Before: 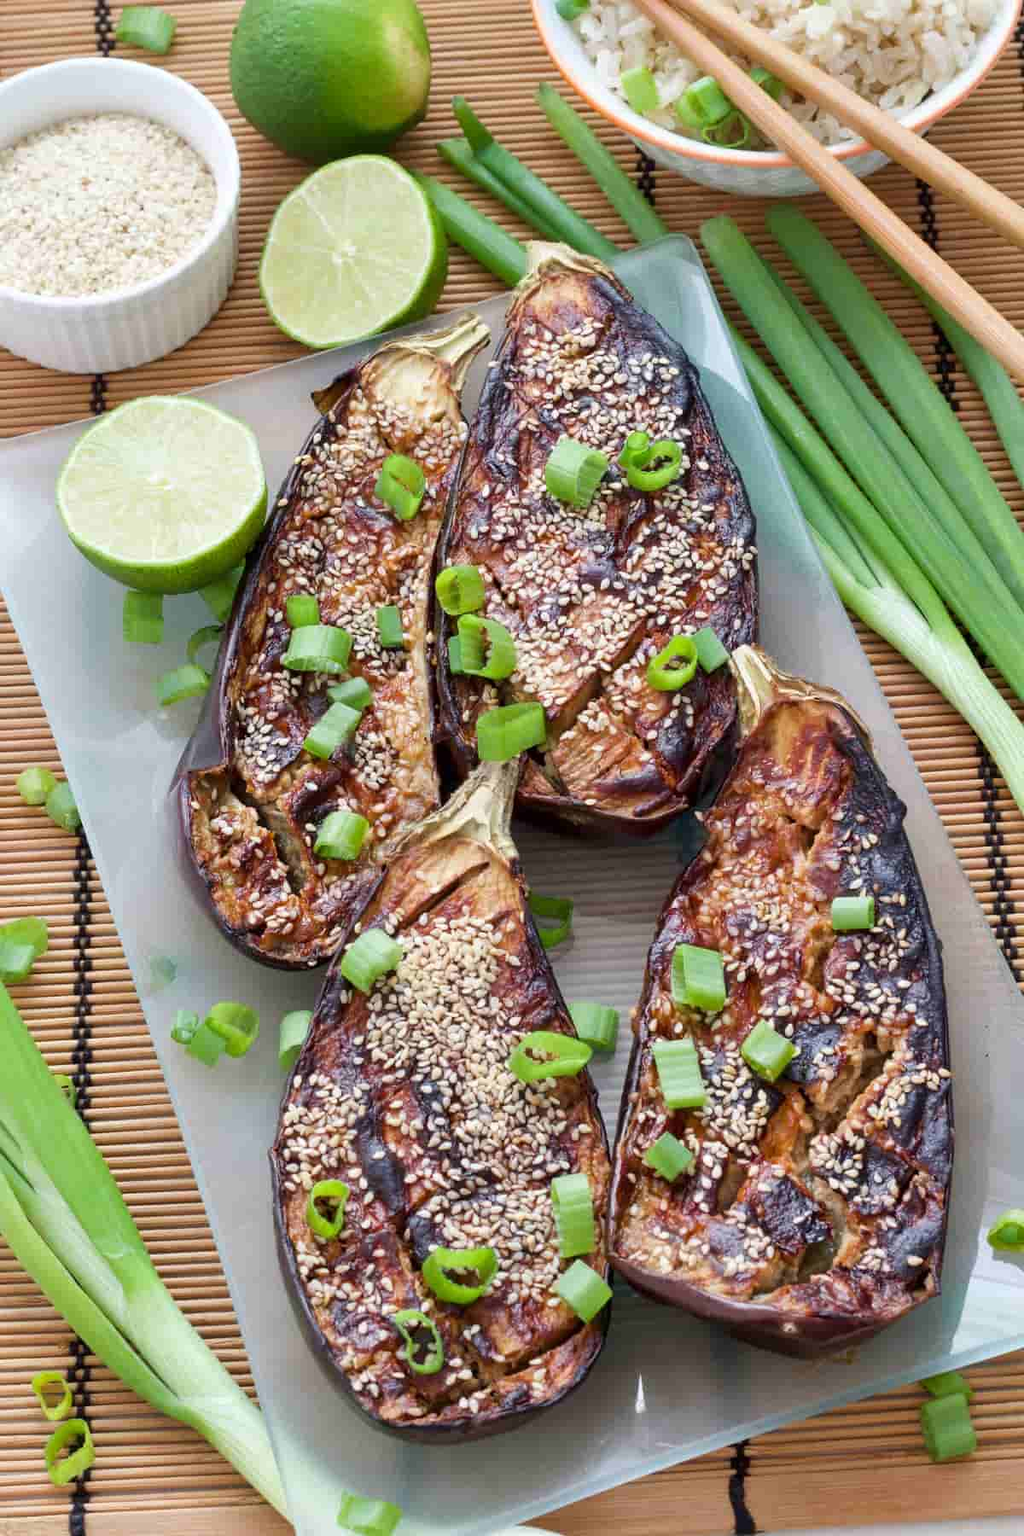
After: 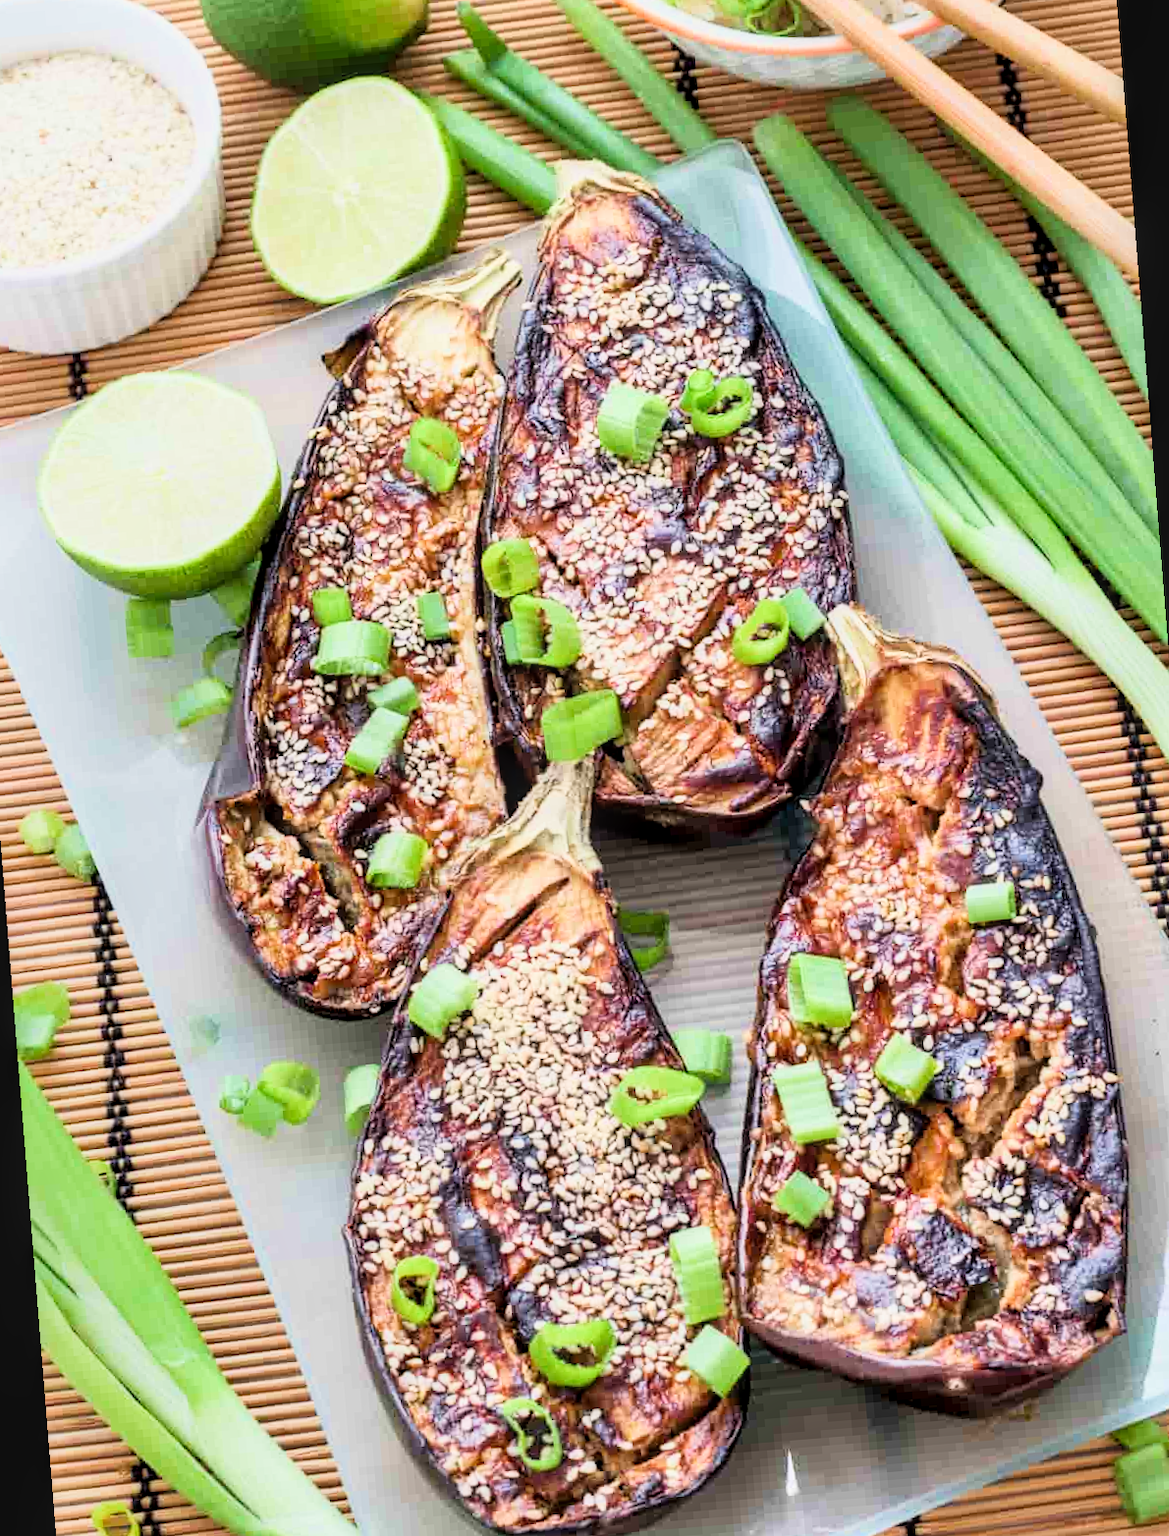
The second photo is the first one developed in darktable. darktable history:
rotate and perspective: rotation -4.57°, crop left 0.054, crop right 0.944, crop top 0.087, crop bottom 0.914
local contrast: on, module defaults
filmic rgb: black relative exposure -11.88 EV, white relative exposure 5.43 EV, threshold 3 EV, hardness 4.49, latitude 50%, contrast 1.14, color science v5 (2021), contrast in shadows safe, contrast in highlights safe, enable highlight reconstruction true
exposure: black level correction 0, exposure 0.9 EV, compensate exposure bias true, compensate highlight preservation false
